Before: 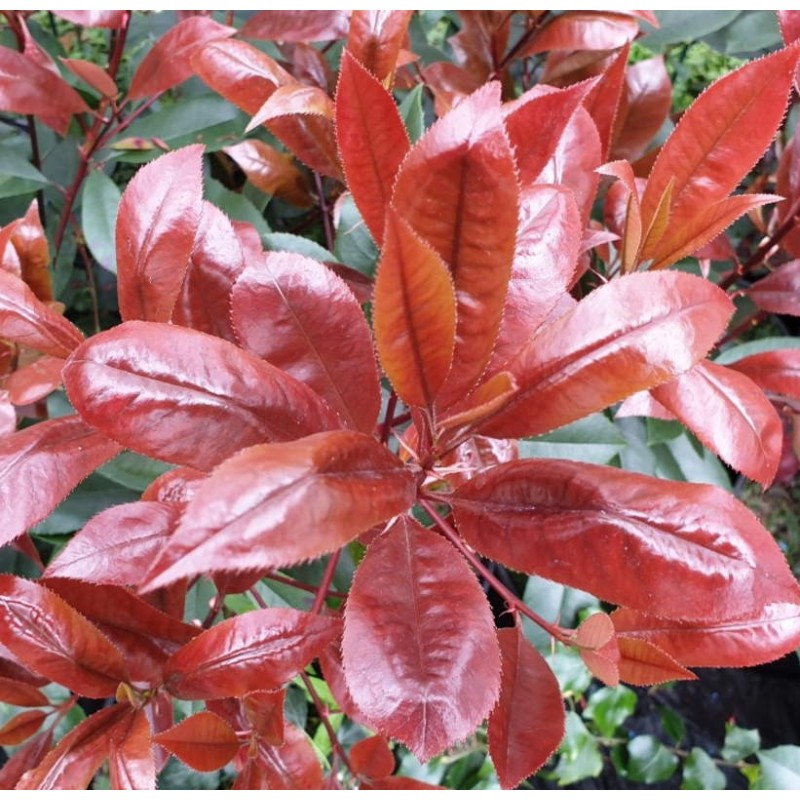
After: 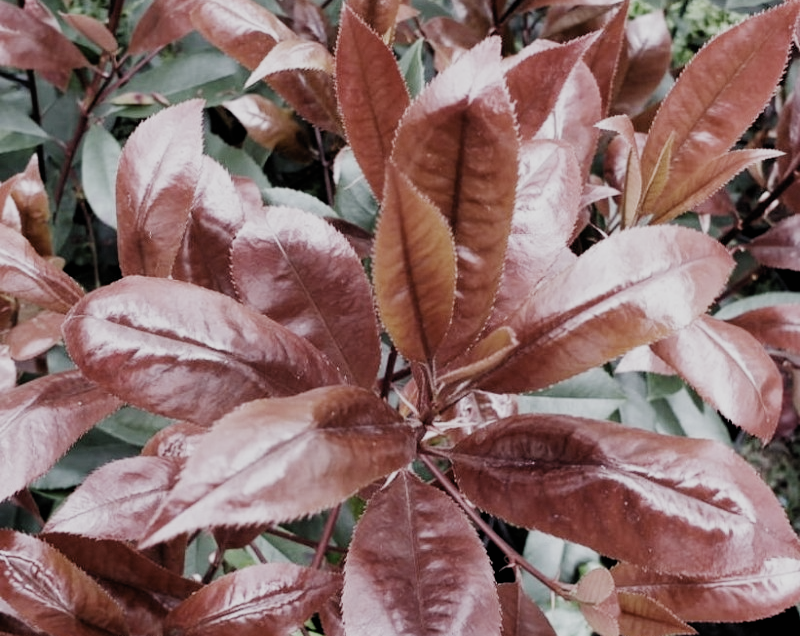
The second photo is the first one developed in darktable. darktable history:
filmic rgb: black relative exposure -5.02 EV, white relative exposure 3.98 EV, threshold 3 EV, hardness 2.91, contrast 1.299, highlights saturation mix -29.23%, preserve chrominance no, color science v5 (2021), contrast in shadows safe, contrast in highlights safe, enable highlight reconstruction true
crop and rotate: top 5.651%, bottom 14.803%
tone equalizer: on, module defaults
